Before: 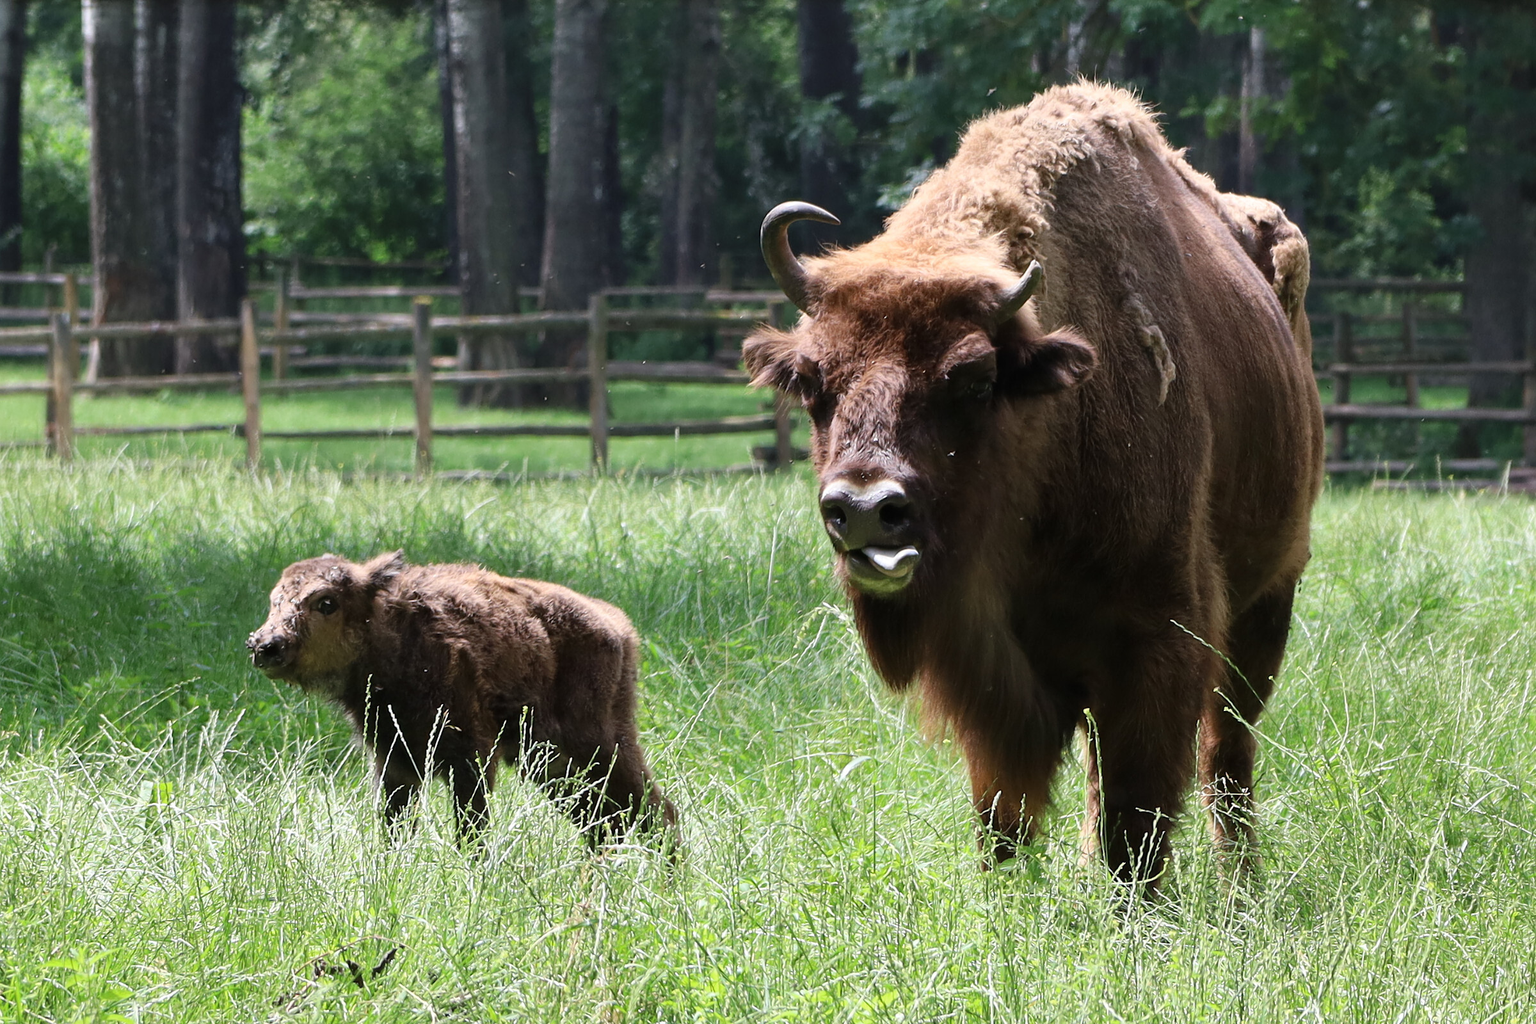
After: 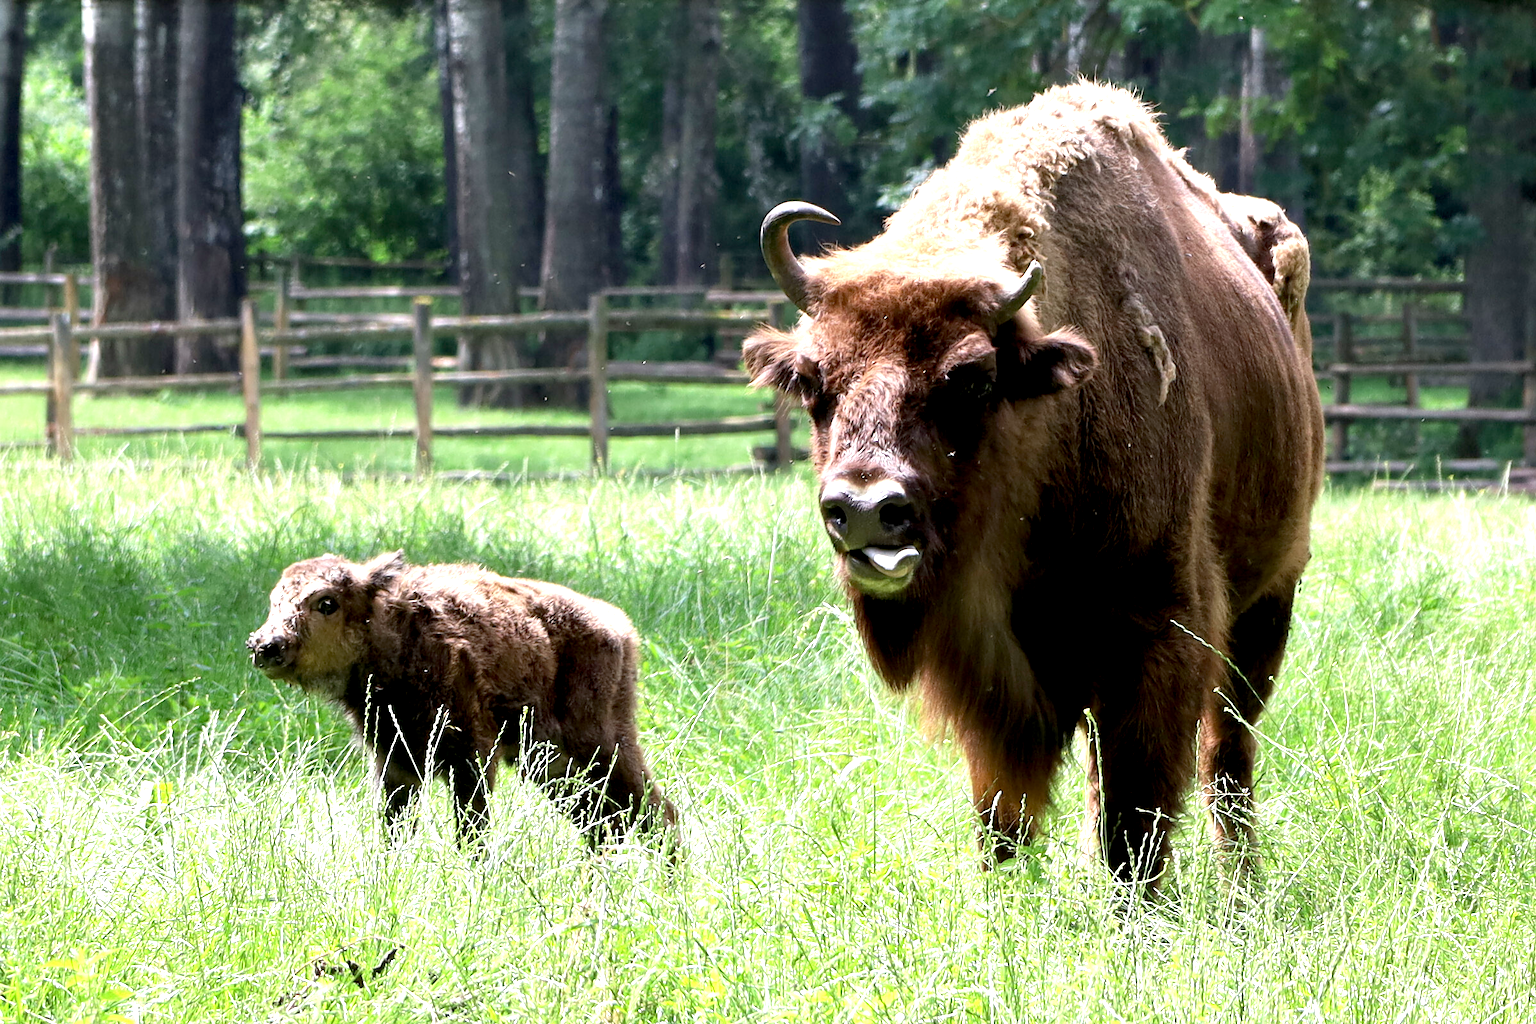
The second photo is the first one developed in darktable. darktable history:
exposure: black level correction 0.008, exposure 0.982 EV, compensate highlight preservation false
